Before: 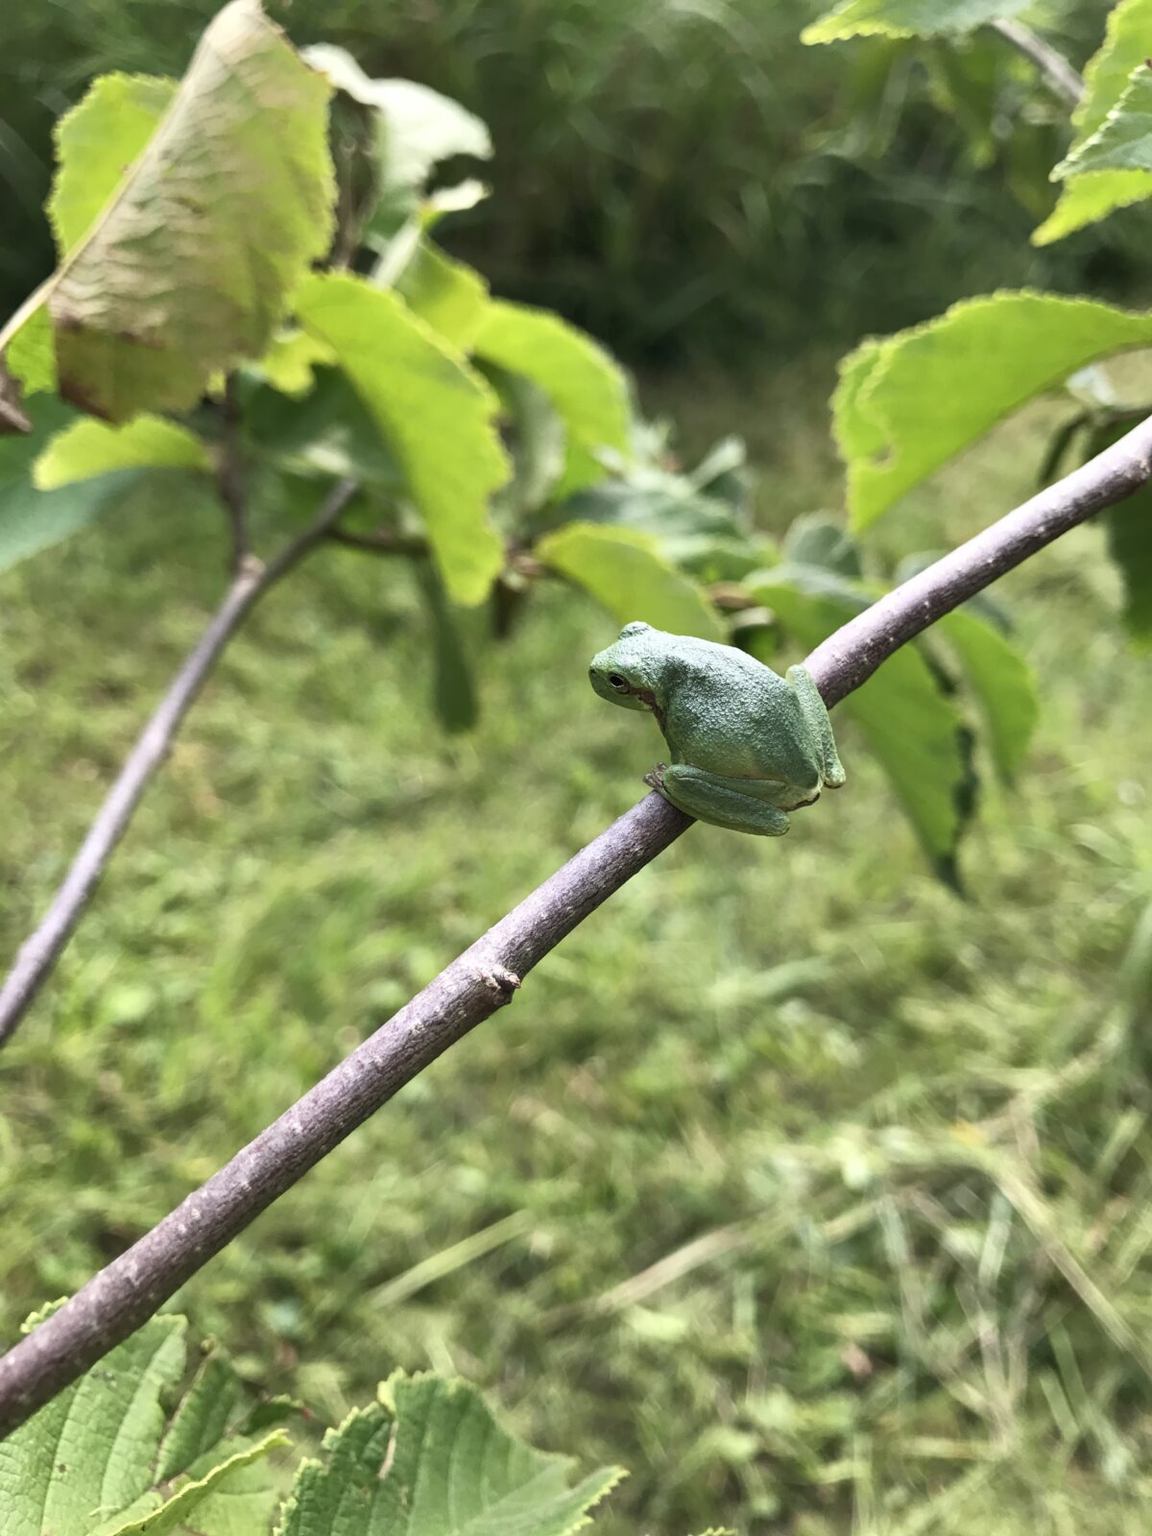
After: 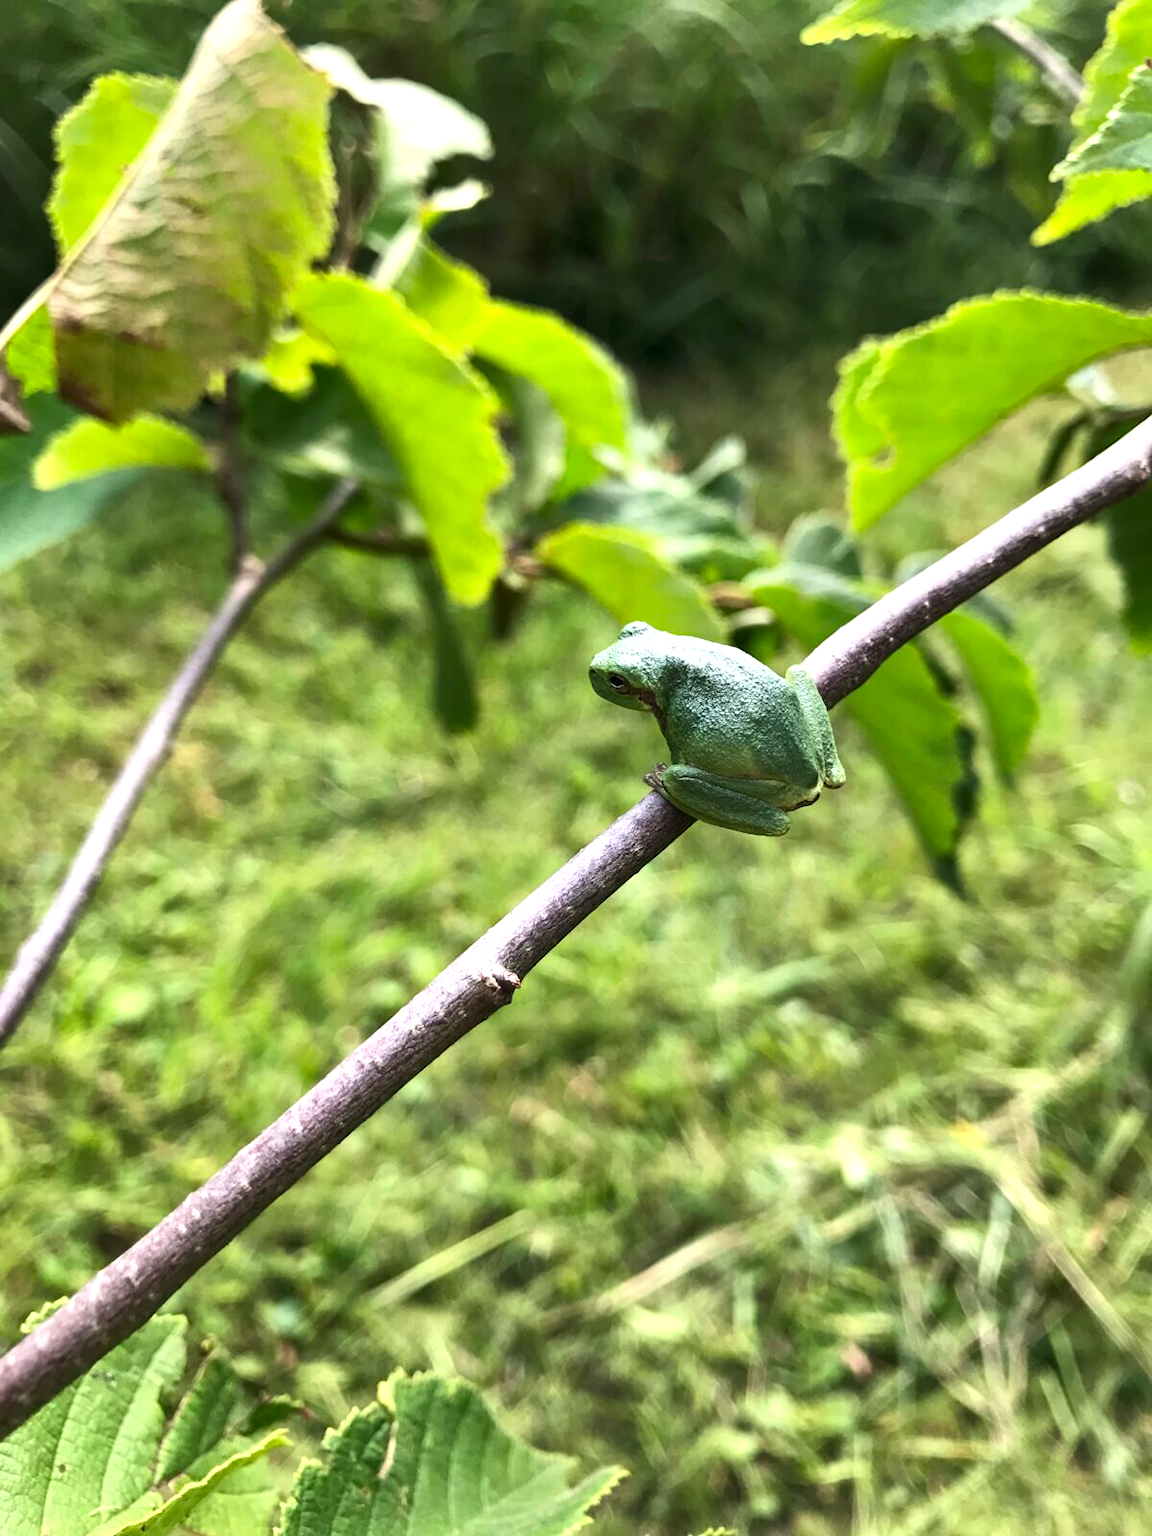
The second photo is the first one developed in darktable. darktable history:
tone equalizer: -8 EV -0.417 EV, -7 EV -0.389 EV, -6 EV -0.333 EV, -5 EV -0.222 EV, -3 EV 0.222 EV, -2 EV 0.333 EV, -1 EV 0.389 EV, +0 EV 0.417 EV, edges refinement/feathering 500, mask exposure compensation -1.57 EV, preserve details no
contrast brightness saturation: contrast 0.04, saturation 0.16
local contrast: mode bilateral grid, contrast 20, coarseness 50, detail 120%, midtone range 0.2
